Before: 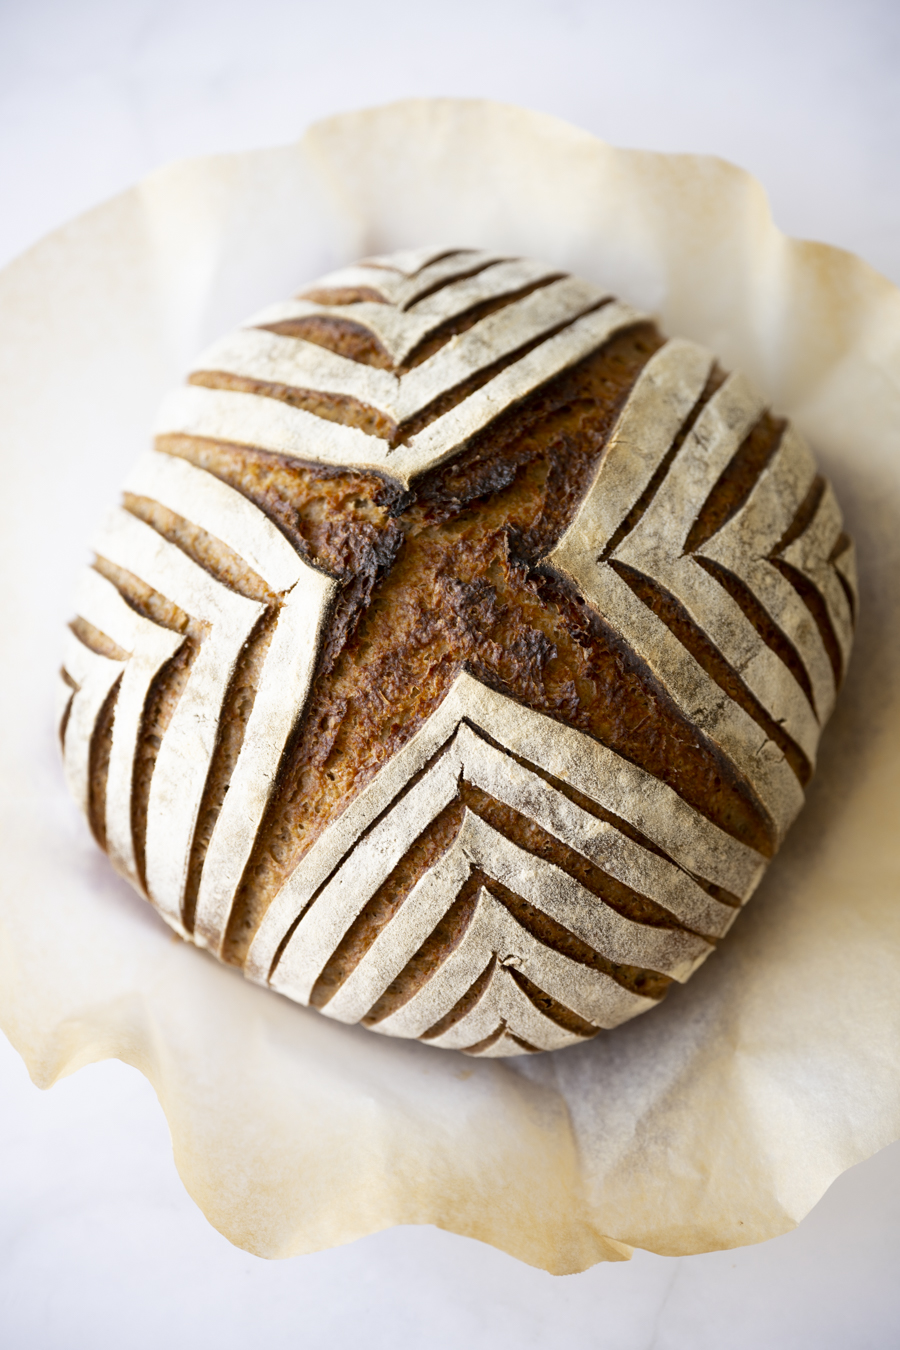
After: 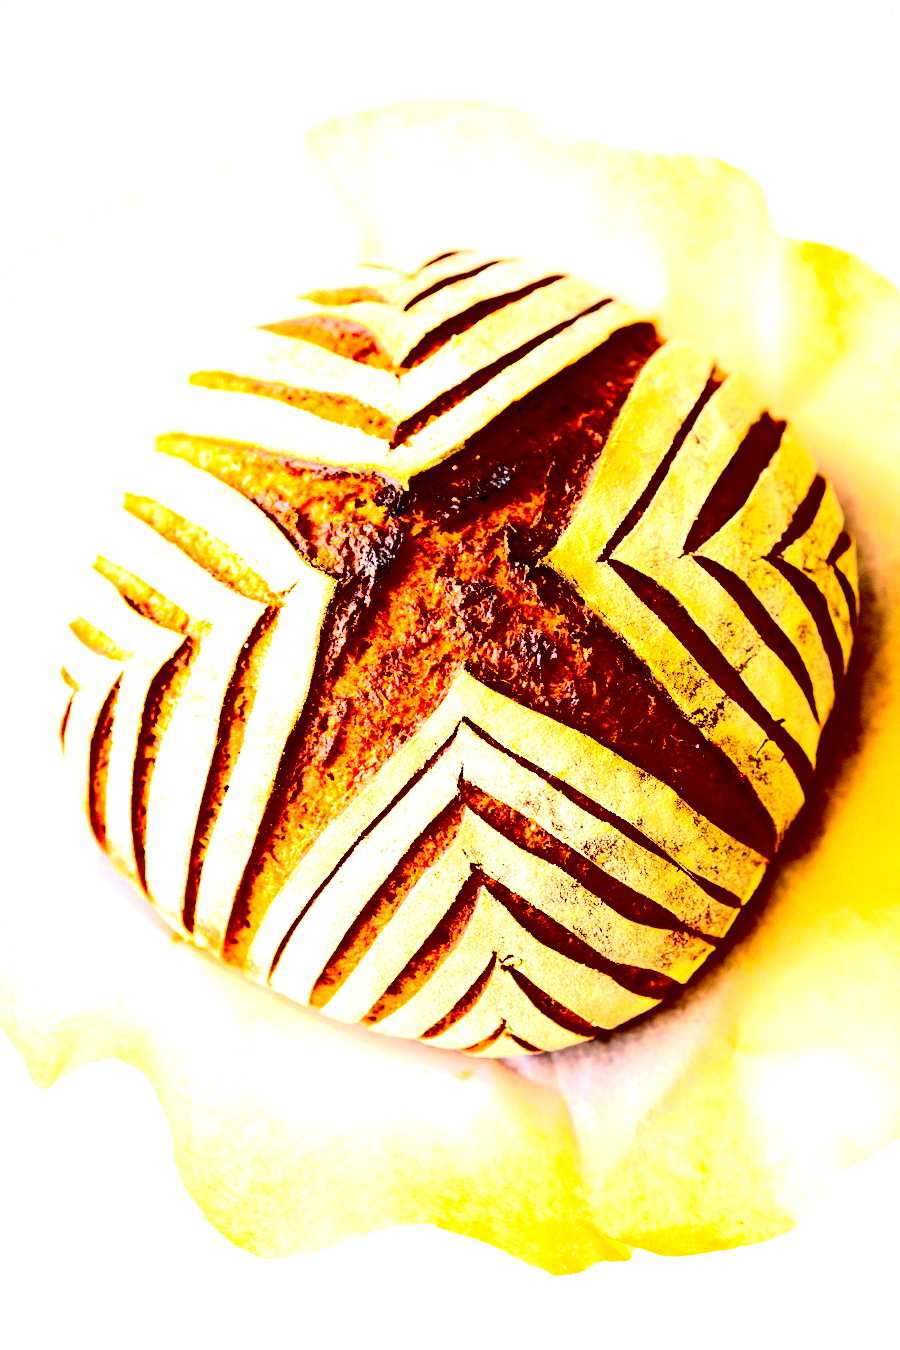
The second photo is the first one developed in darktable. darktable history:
tone equalizer: -8 EV -0.402 EV, -7 EV -0.392 EV, -6 EV -0.324 EV, -5 EV -0.198 EV, -3 EV 0.244 EV, -2 EV 0.345 EV, -1 EV 0.382 EV, +0 EV 0.387 EV
exposure: black level correction 0, exposure 1.41 EV, compensate highlight preservation false
contrast brightness saturation: contrast 0.781, brightness -0.982, saturation 0.997
color balance rgb: linear chroma grading › global chroma 15.015%, perceptual saturation grading › global saturation 14.898%, perceptual brilliance grading › global brilliance 2.558%, perceptual brilliance grading › highlights -2.639%, perceptual brilliance grading › shadows 3.832%, contrast -9.415%
